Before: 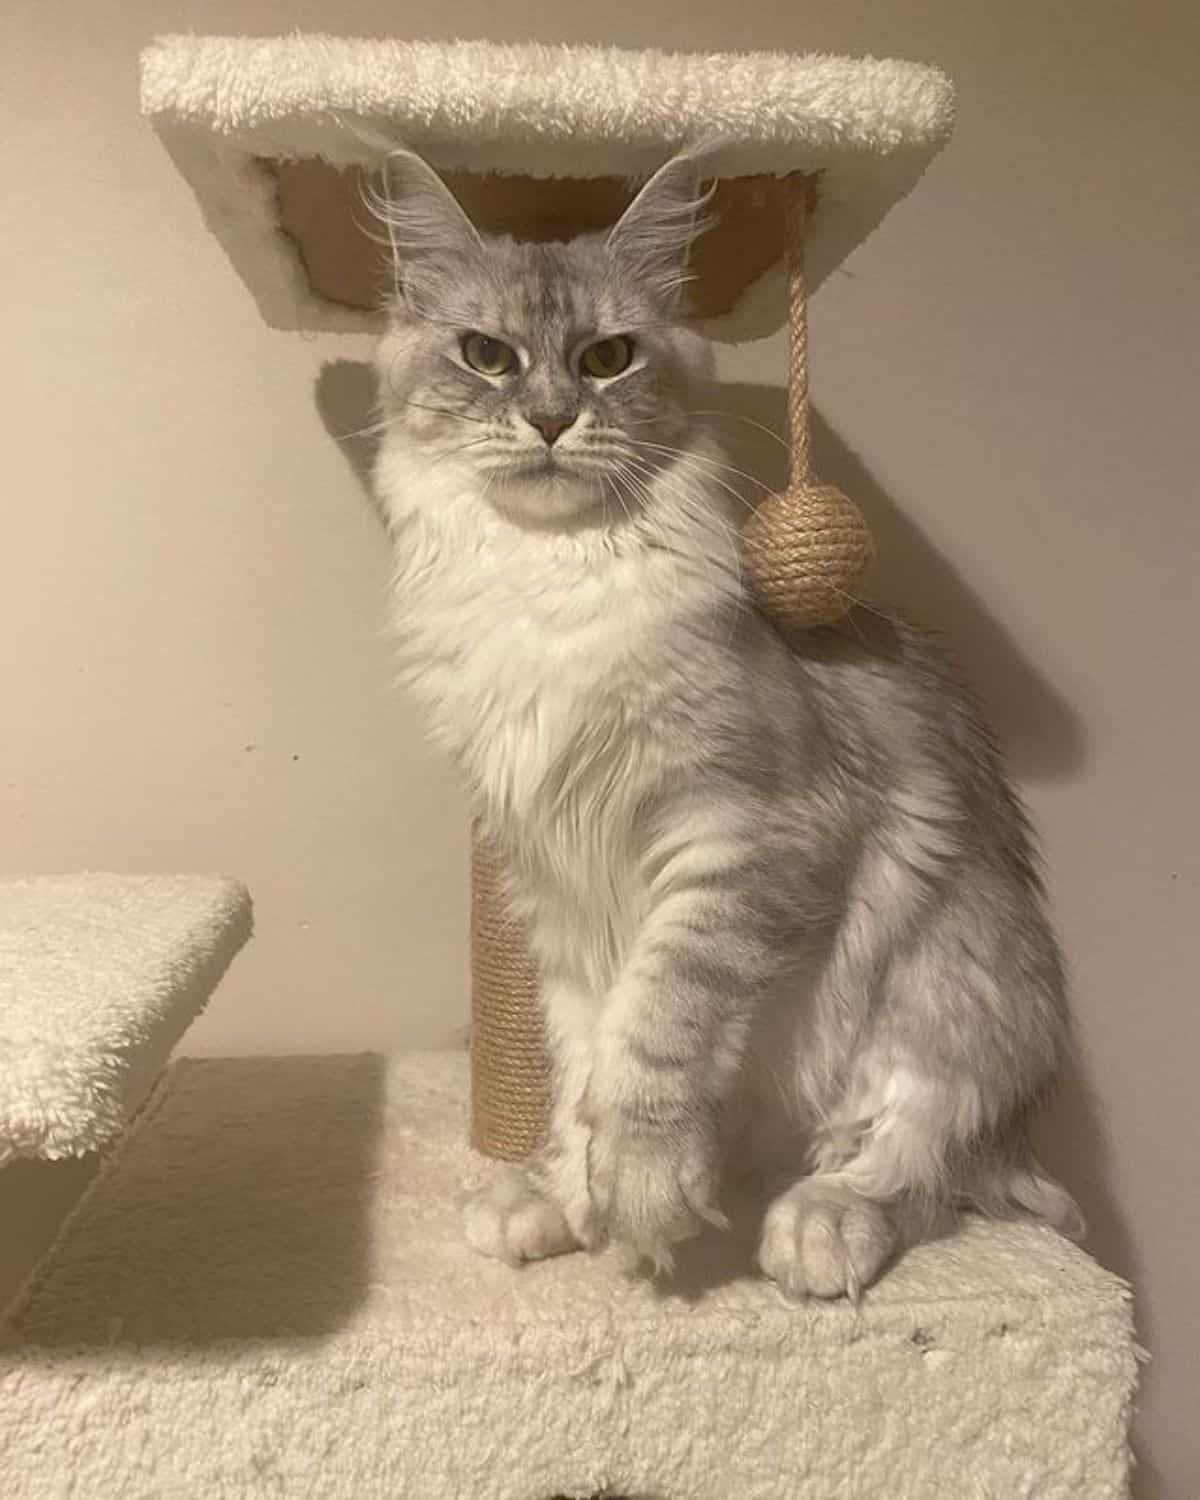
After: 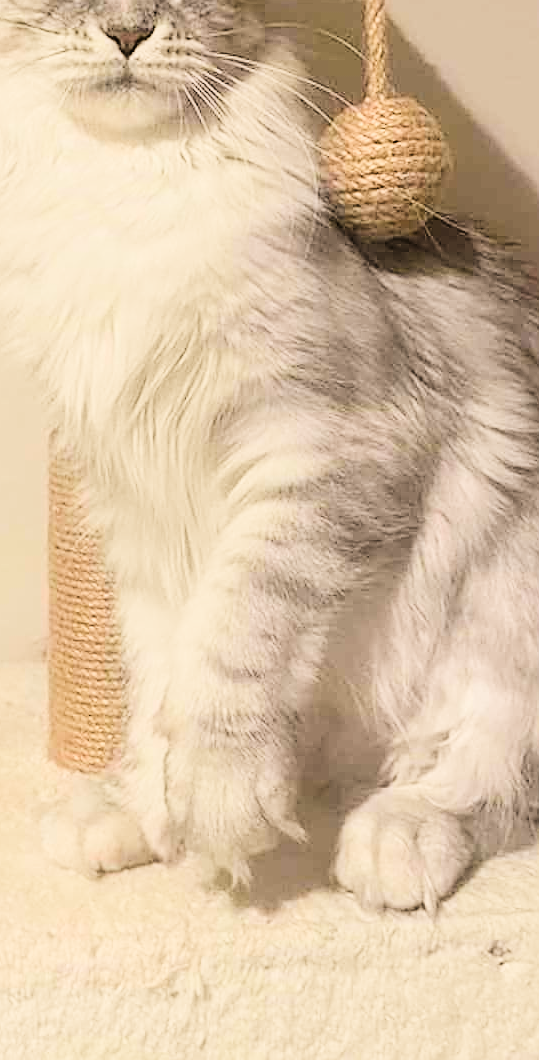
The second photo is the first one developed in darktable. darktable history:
crop: left 35.325%, top 25.907%, right 19.742%, bottom 3.387%
sharpen: on, module defaults
tone curve: curves: ch0 [(0, 0) (0.004, 0) (0.133, 0.071) (0.325, 0.456) (0.832, 0.957) (1, 1)], color space Lab, linked channels, preserve colors none
filmic rgb: black relative exposure -8.03 EV, white relative exposure 4.06 EV, hardness 4.19, contrast 0.933, iterations of high-quality reconstruction 0
